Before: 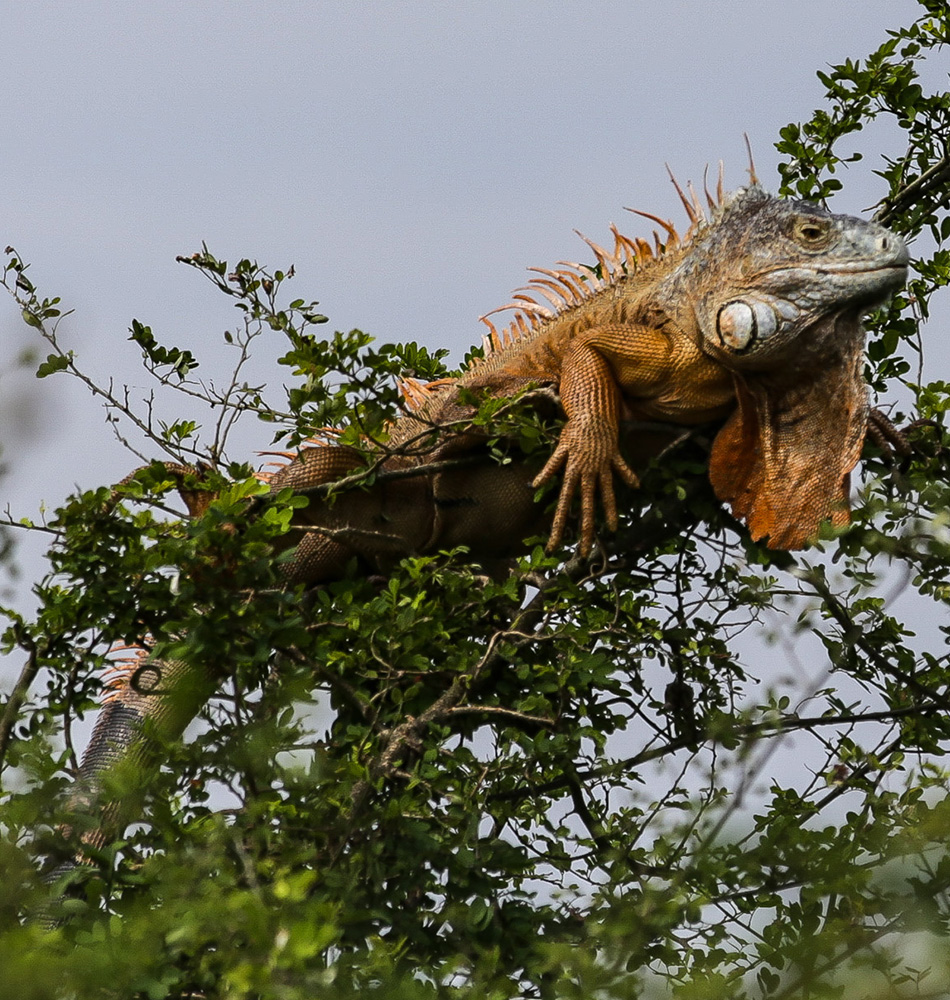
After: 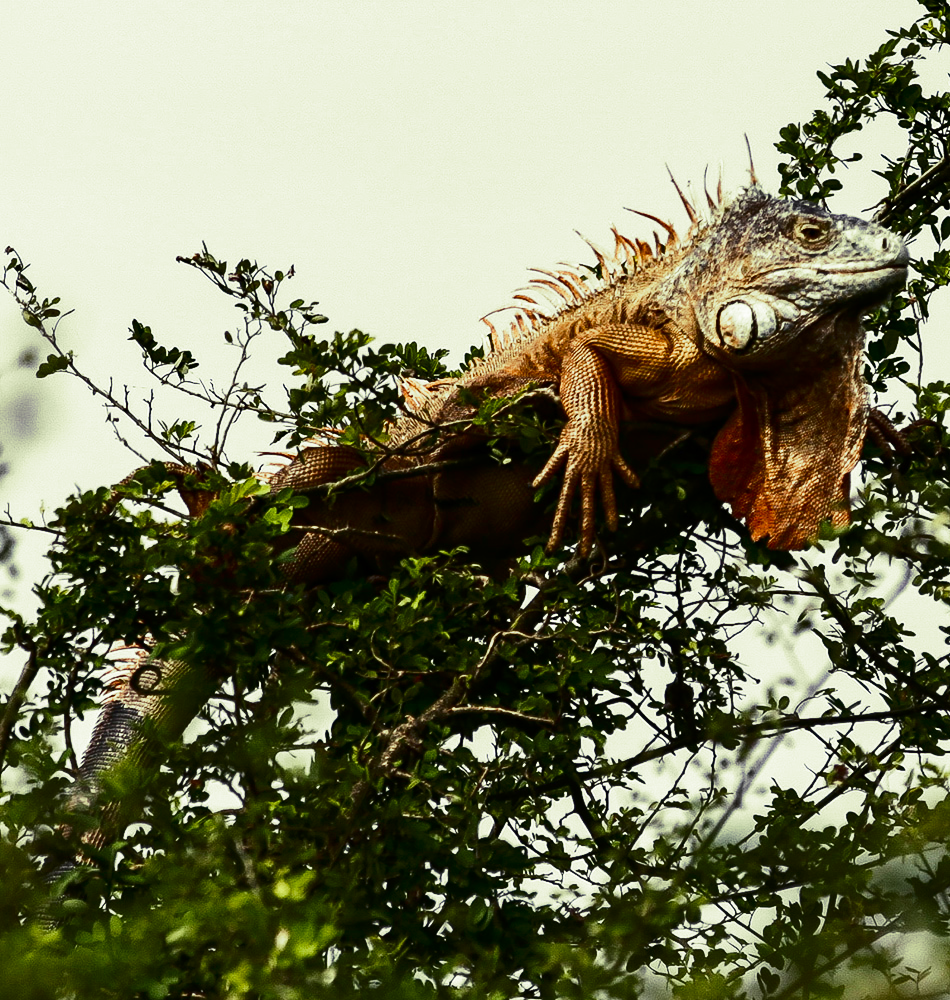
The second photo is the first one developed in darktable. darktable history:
split-toning: shadows › hue 290.82°, shadows › saturation 0.34, highlights › saturation 0.38, balance 0, compress 50%
contrast brightness saturation: contrast 0.4, brightness 0.05, saturation 0.25
